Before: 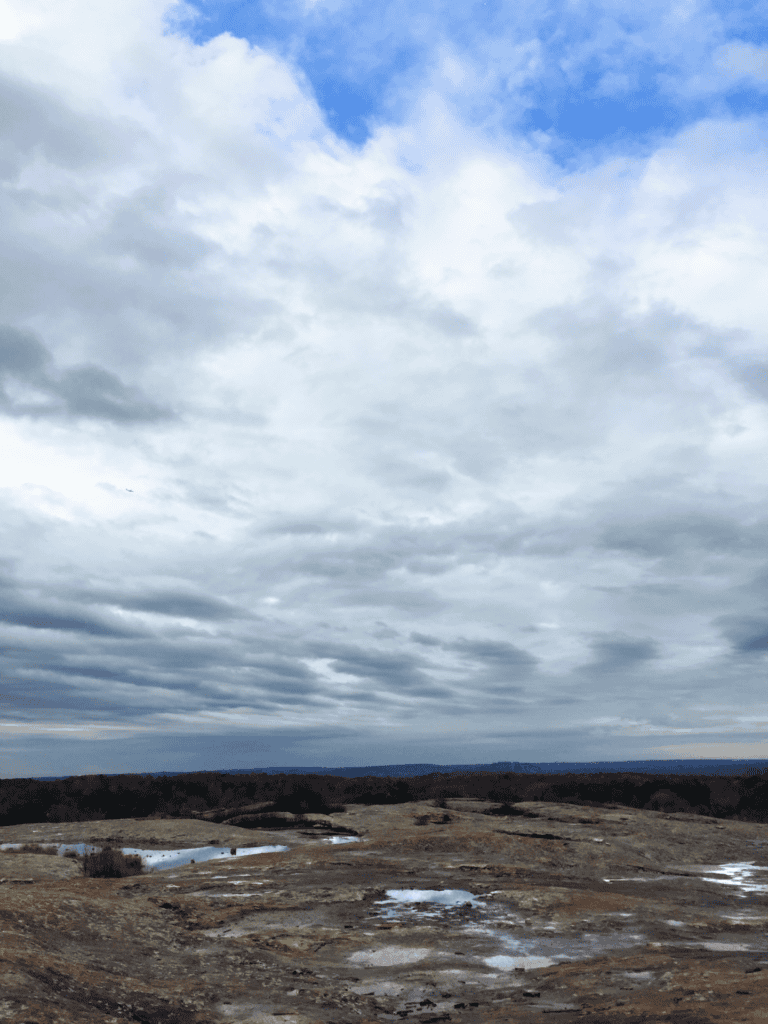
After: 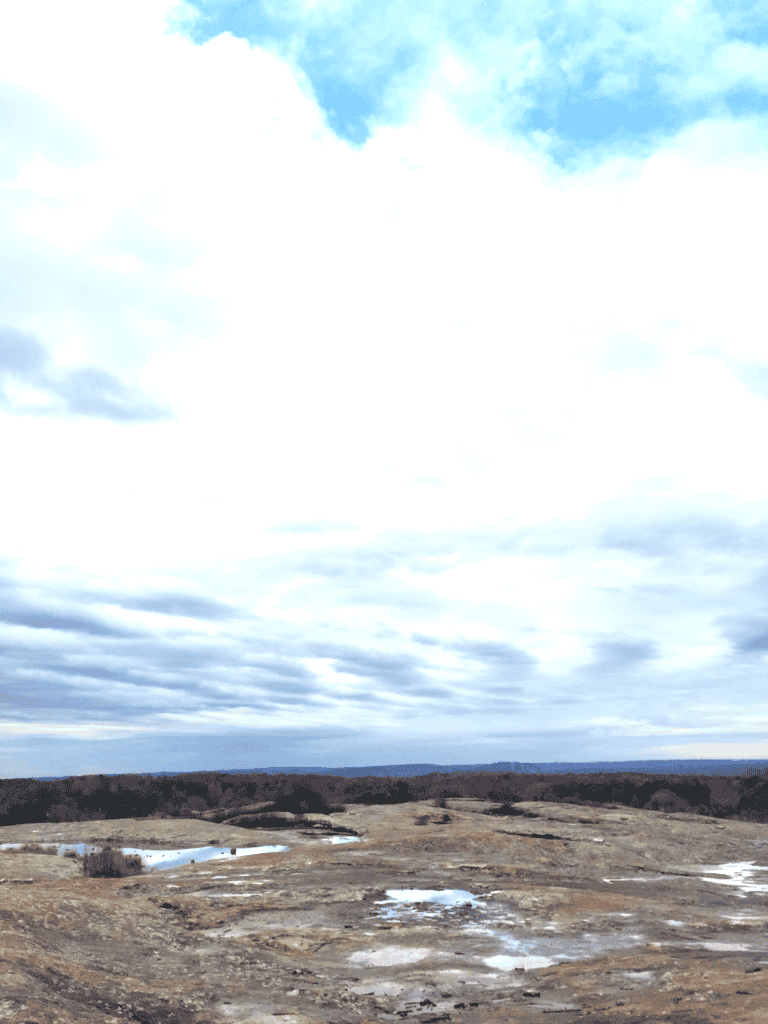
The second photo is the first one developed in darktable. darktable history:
contrast brightness saturation: brightness 0.15
exposure: black level correction 0, exposure 1 EV, compensate exposure bias true, compensate highlight preservation false
